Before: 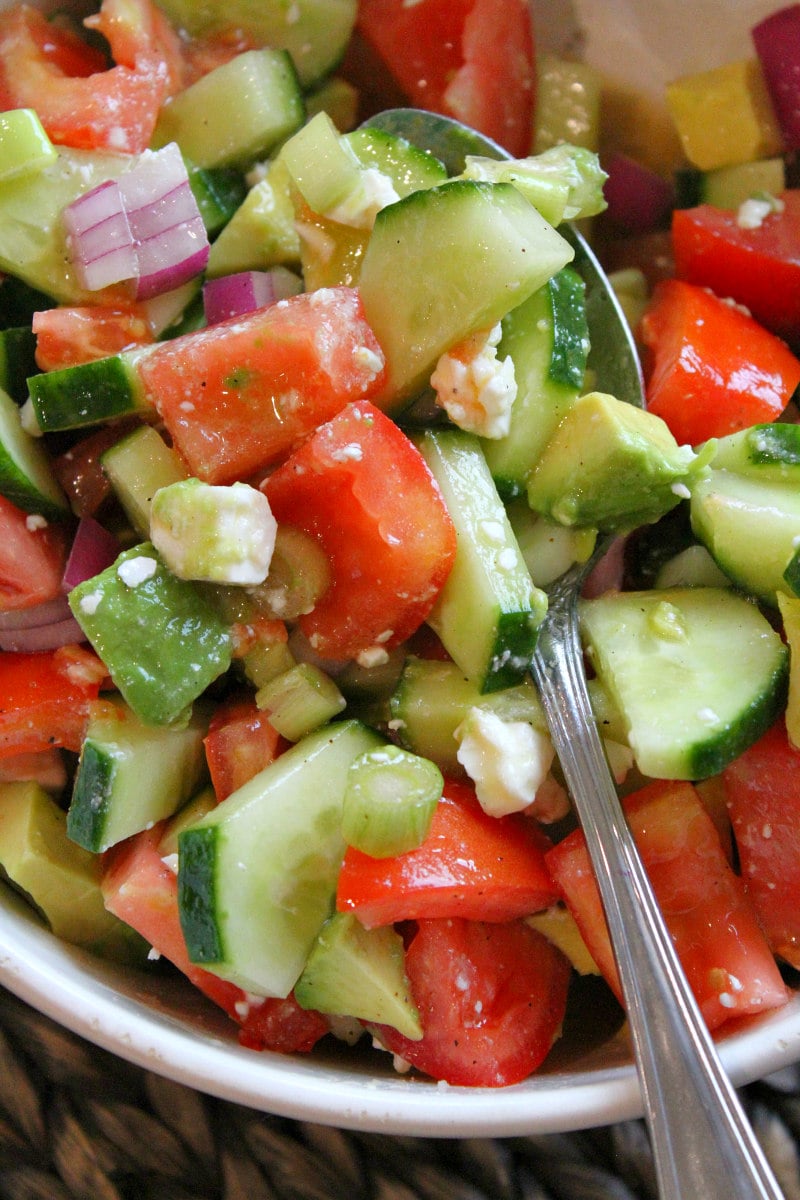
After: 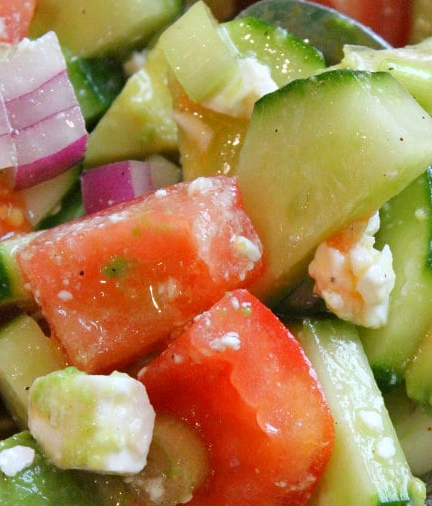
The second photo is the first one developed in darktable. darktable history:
crop: left 15.31%, top 9.276%, right 30.675%, bottom 48.521%
